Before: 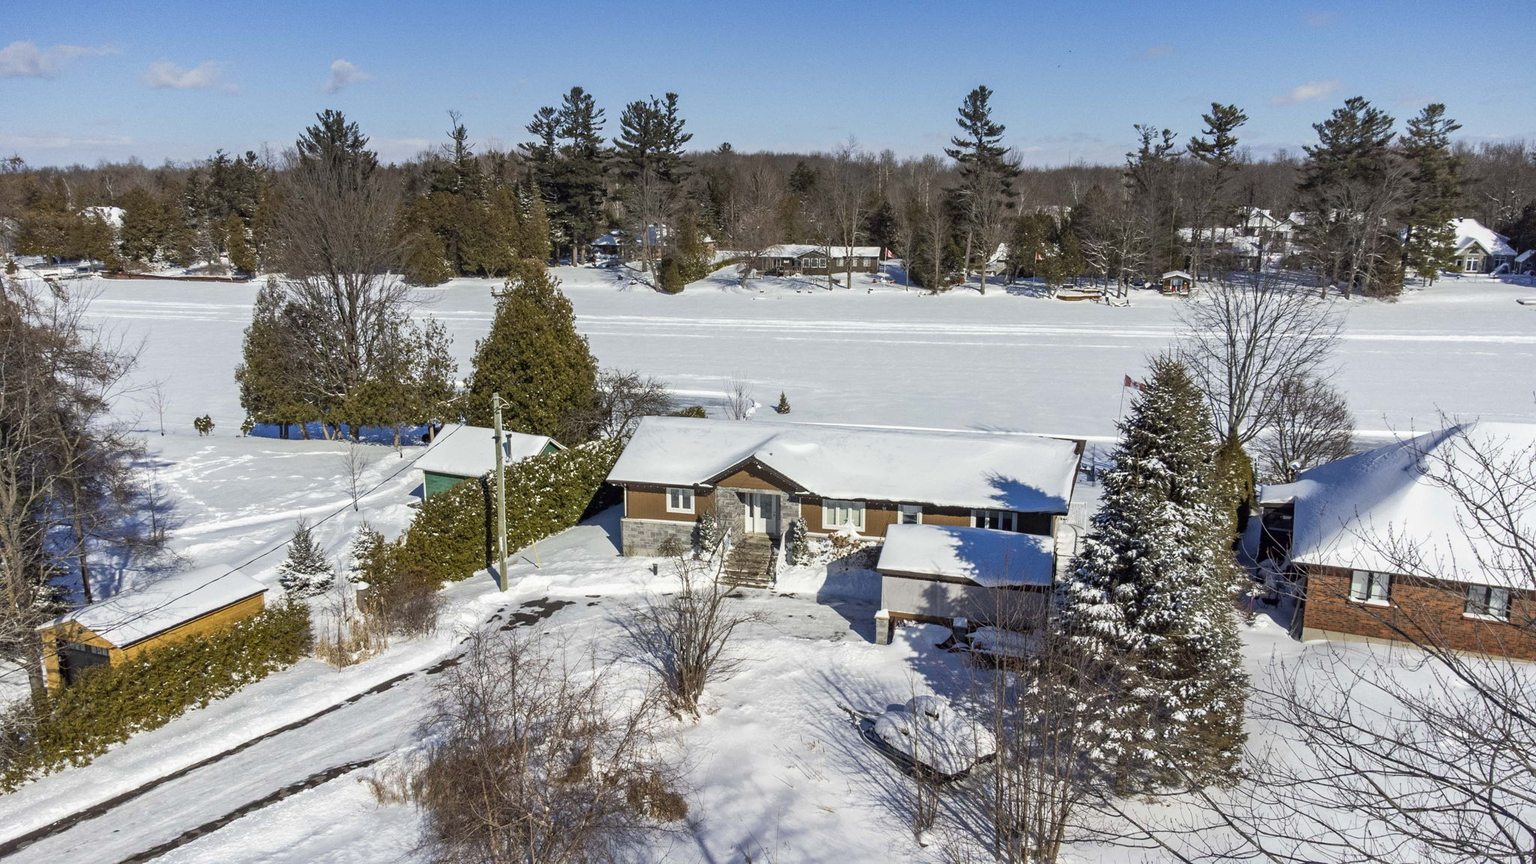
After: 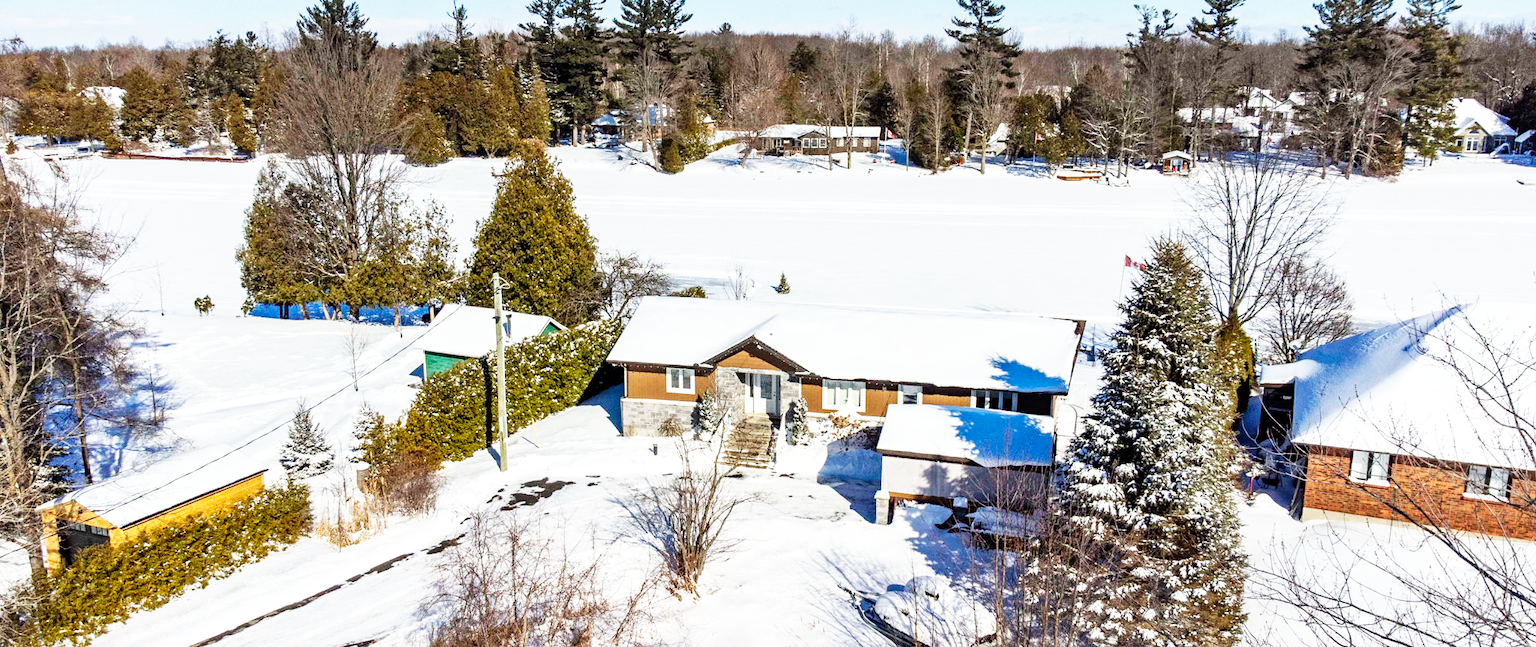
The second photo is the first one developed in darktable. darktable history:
crop: top 13.963%, bottom 11.095%
base curve: curves: ch0 [(0, 0) (0.007, 0.004) (0.027, 0.03) (0.046, 0.07) (0.207, 0.54) (0.442, 0.872) (0.673, 0.972) (1, 1)], preserve colors none
local contrast: mode bilateral grid, contrast 16, coarseness 36, detail 105%, midtone range 0.2
